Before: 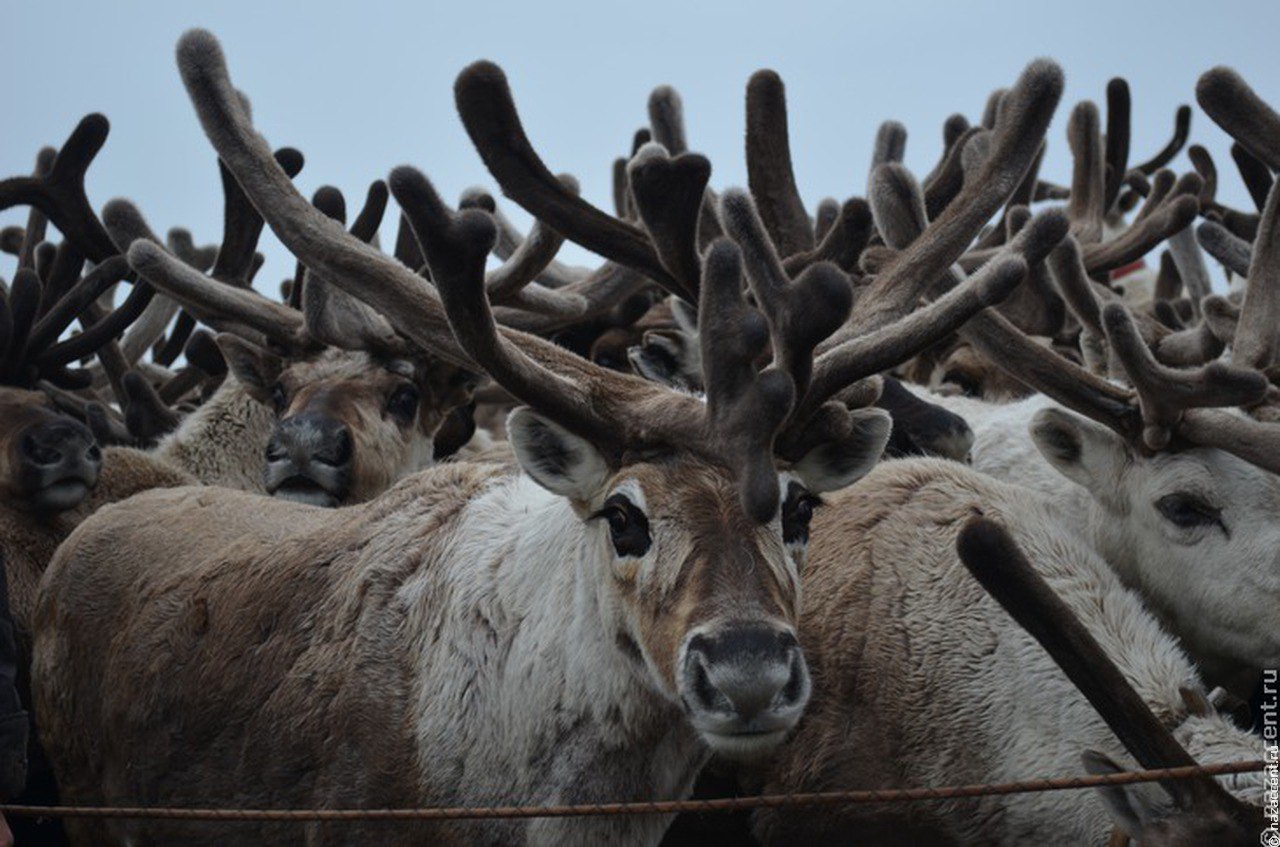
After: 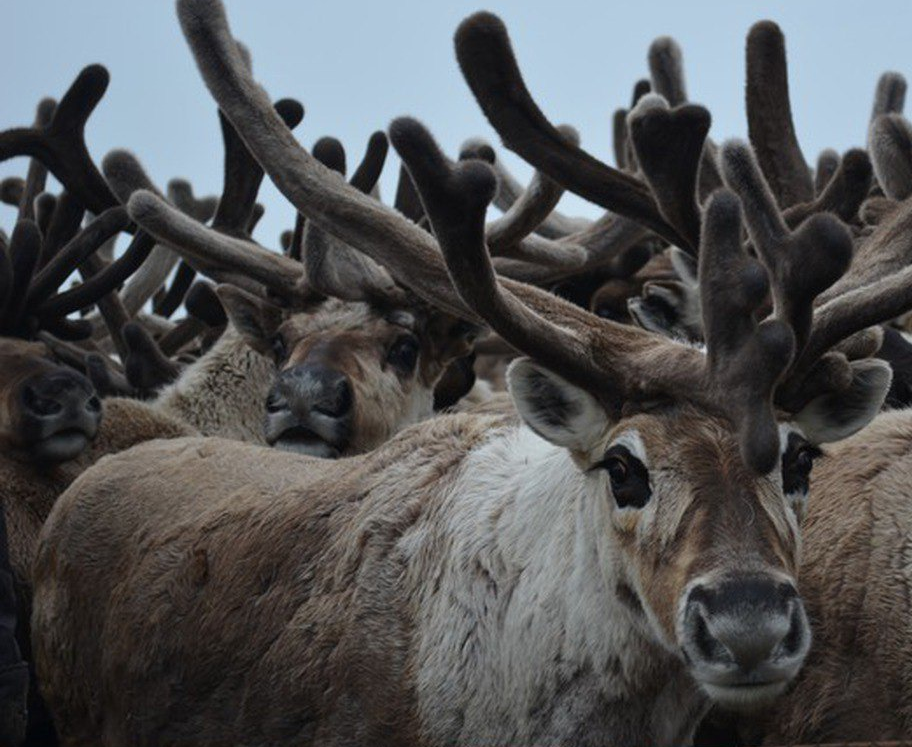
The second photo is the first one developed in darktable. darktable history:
crop: top 5.79%, right 27.911%, bottom 5.568%
